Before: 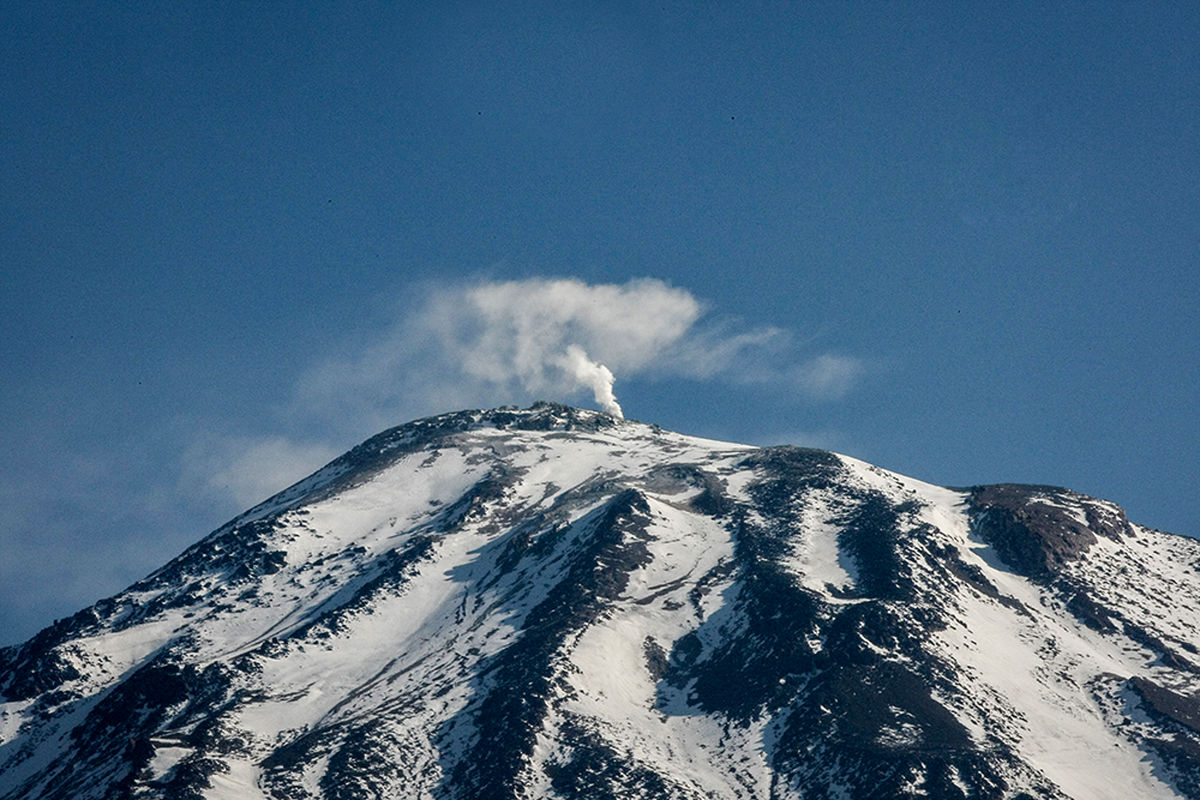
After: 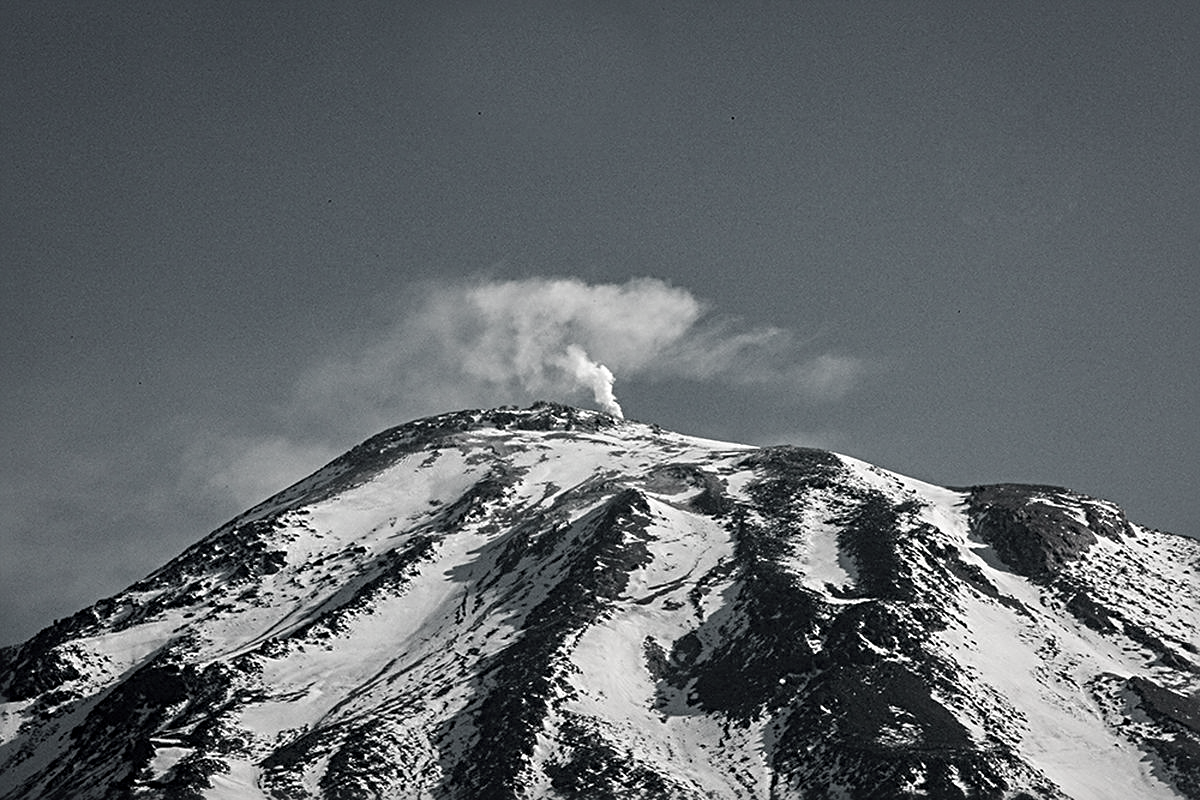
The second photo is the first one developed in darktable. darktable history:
sharpen: radius 4
color contrast: green-magenta contrast 0.3, blue-yellow contrast 0.15
